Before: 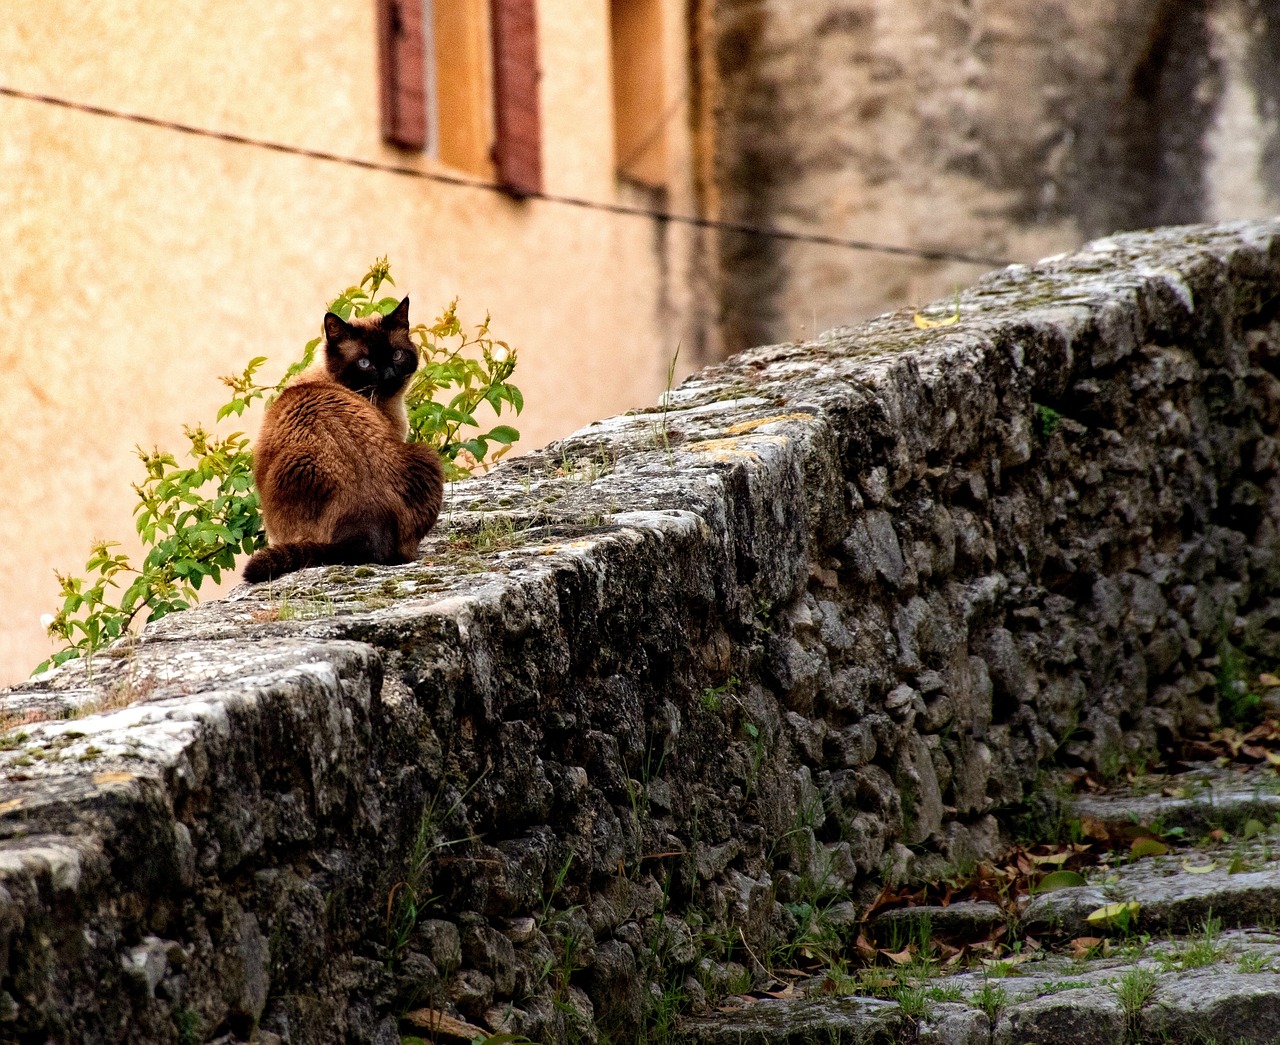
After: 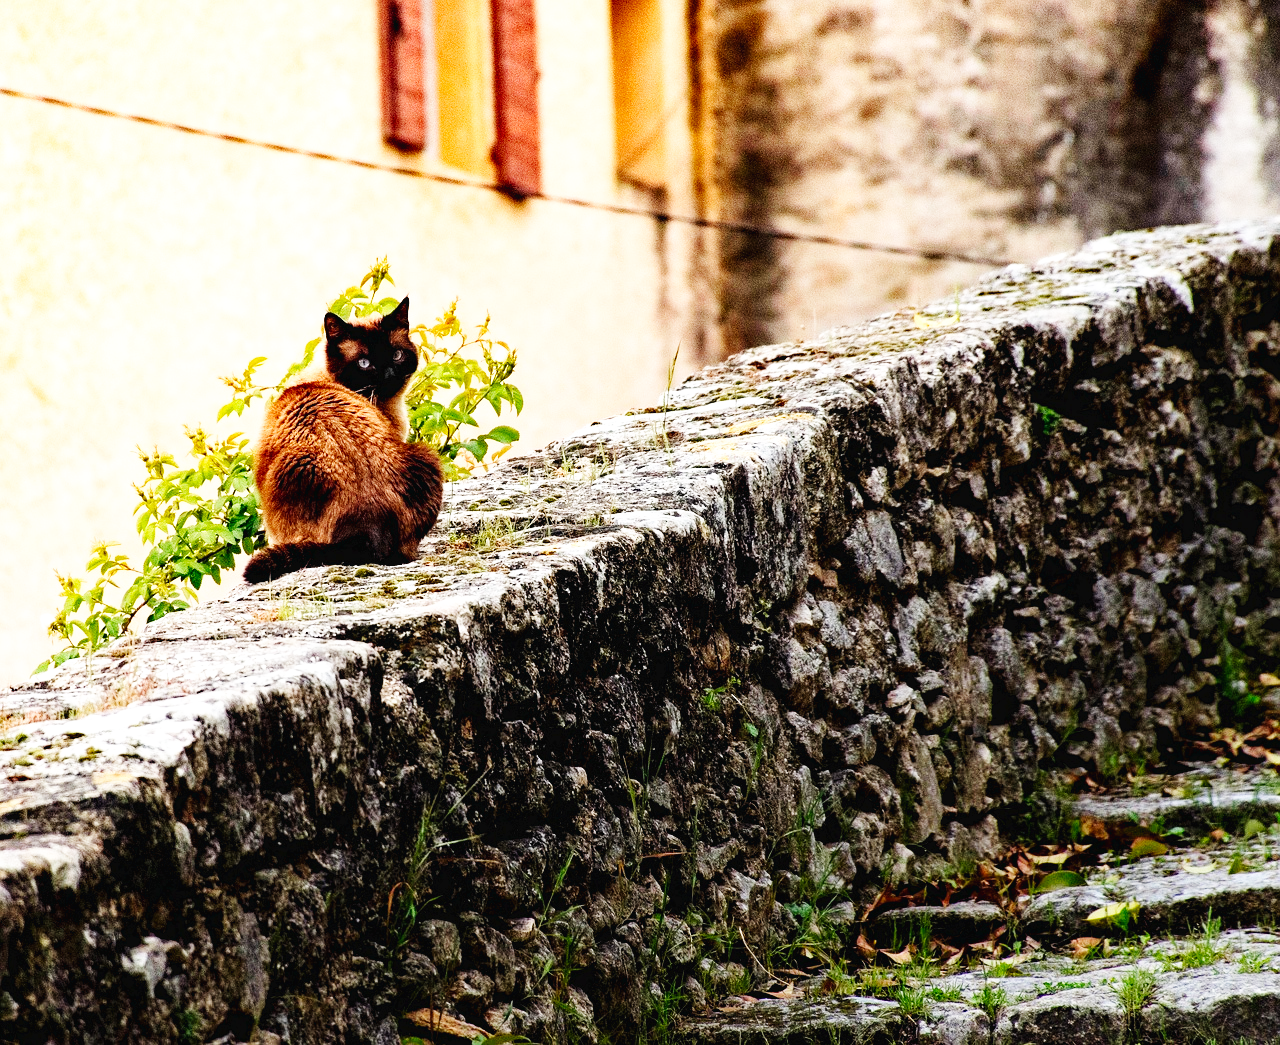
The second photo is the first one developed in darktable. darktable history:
haze removal: compatibility mode true, adaptive false
base curve: curves: ch0 [(0, 0.003) (0.001, 0.002) (0.006, 0.004) (0.02, 0.022) (0.048, 0.086) (0.094, 0.234) (0.162, 0.431) (0.258, 0.629) (0.385, 0.8) (0.548, 0.918) (0.751, 0.988) (1, 1)], preserve colors none
